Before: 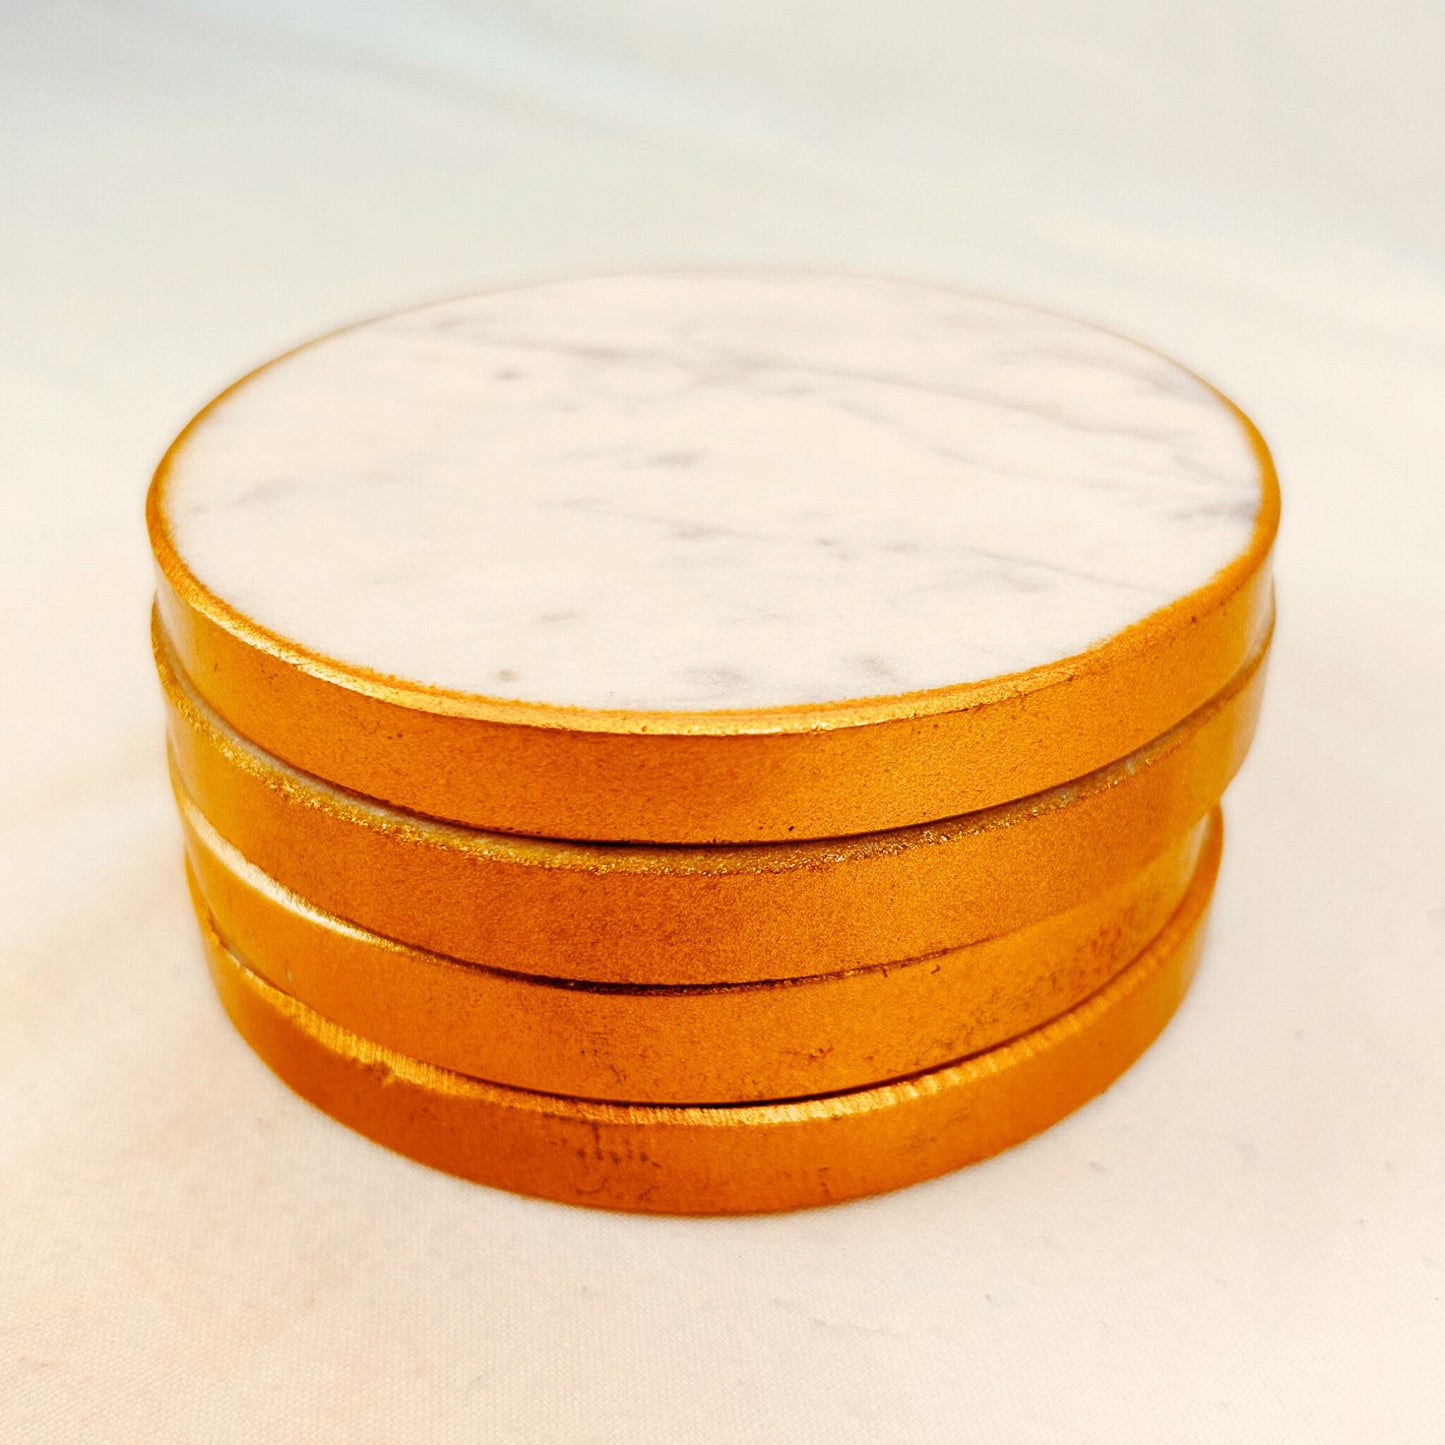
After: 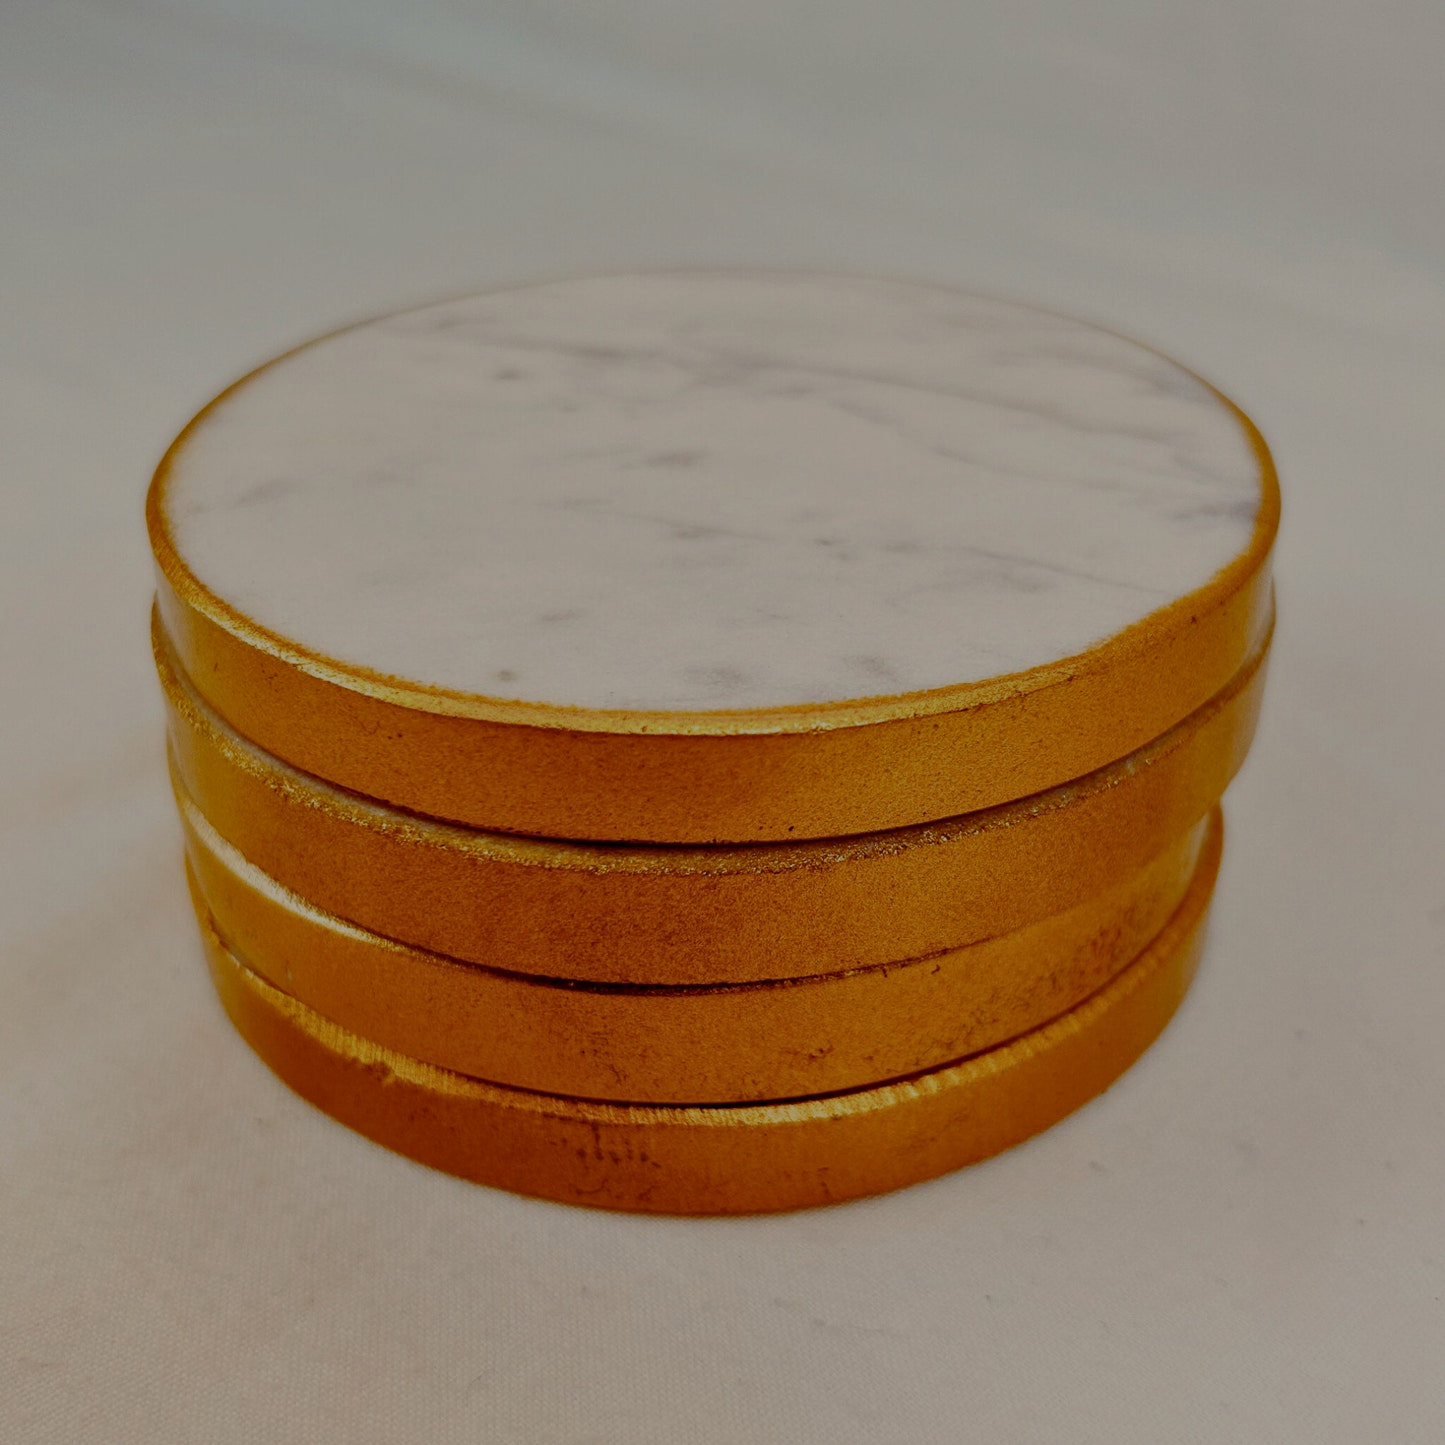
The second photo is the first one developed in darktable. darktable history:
local contrast: mode bilateral grid, contrast 20, coarseness 50, detail 120%, midtone range 0.2
exposure: exposure -1.468 EV, compensate highlight preservation false
